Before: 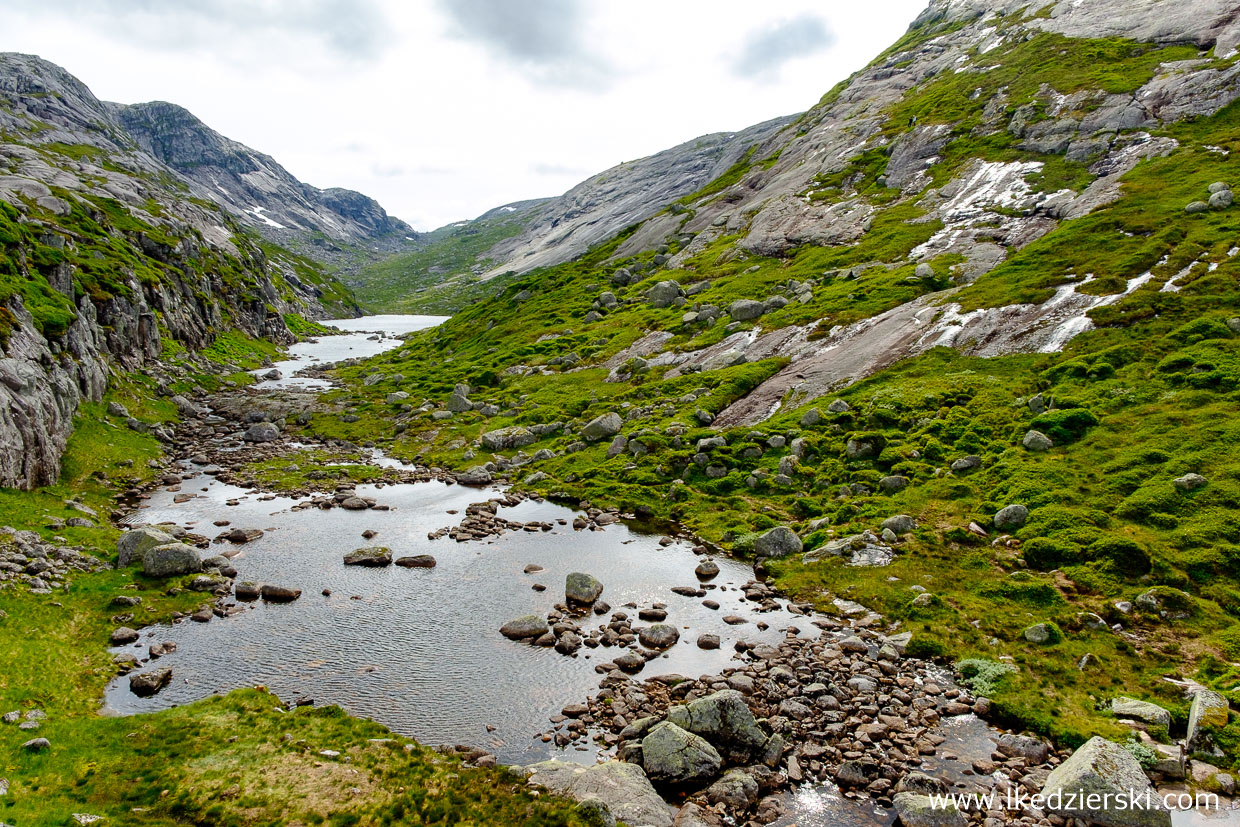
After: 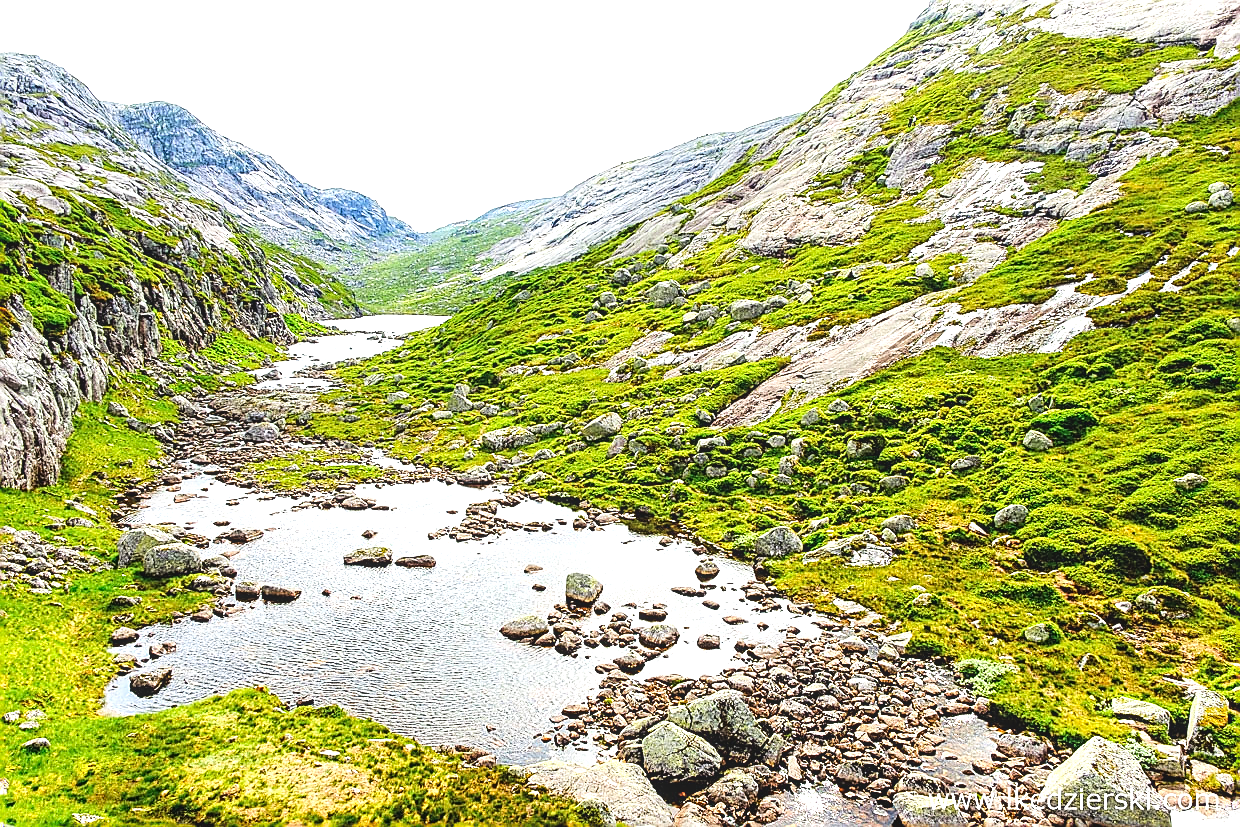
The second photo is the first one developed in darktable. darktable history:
exposure: black level correction 0, exposure 1.453 EV, compensate exposure bias true, compensate highlight preservation false
local contrast: detail 109%
sharpen: radius 1.416, amount 1.261, threshold 0.667
tone curve: curves: ch0 [(0, 0) (0.071, 0.047) (0.266, 0.26) (0.491, 0.552) (0.753, 0.818) (1, 0.983)]; ch1 [(0, 0) (0.346, 0.307) (0.408, 0.369) (0.463, 0.443) (0.482, 0.493) (0.502, 0.5) (0.517, 0.518) (0.546, 0.576) (0.588, 0.643) (0.651, 0.709) (1, 1)]; ch2 [(0, 0) (0.346, 0.34) (0.434, 0.46) (0.485, 0.494) (0.5, 0.494) (0.517, 0.503) (0.535, 0.545) (0.583, 0.624) (0.625, 0.678) (1, 1)], color space Lab, linked channels, preserve colors none
